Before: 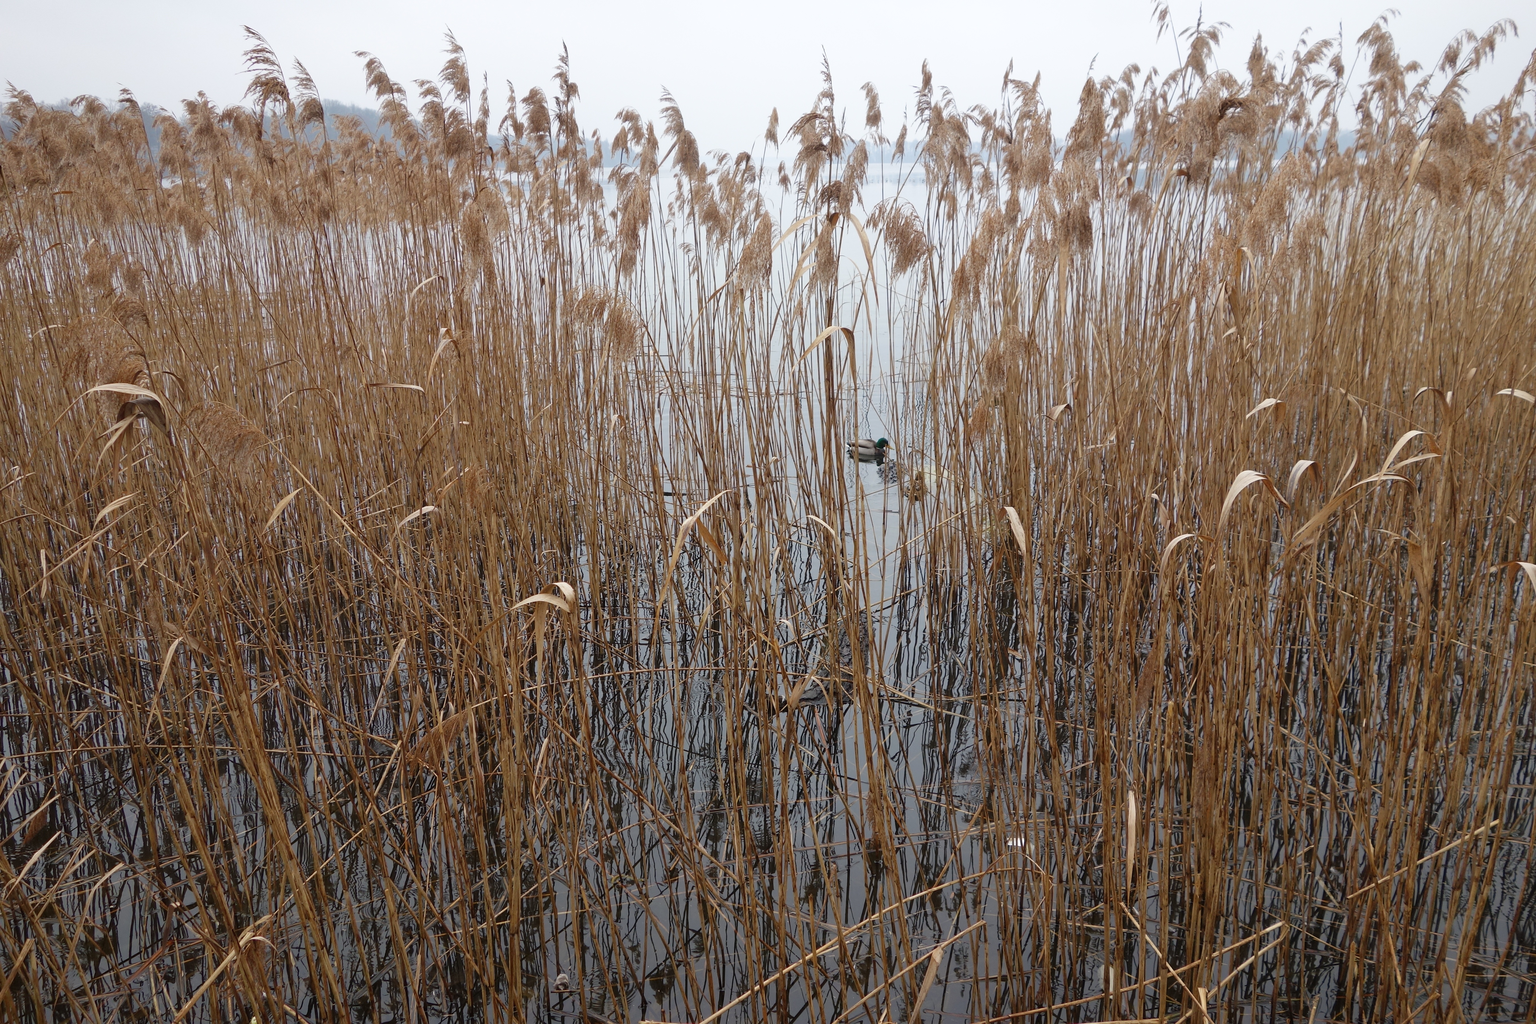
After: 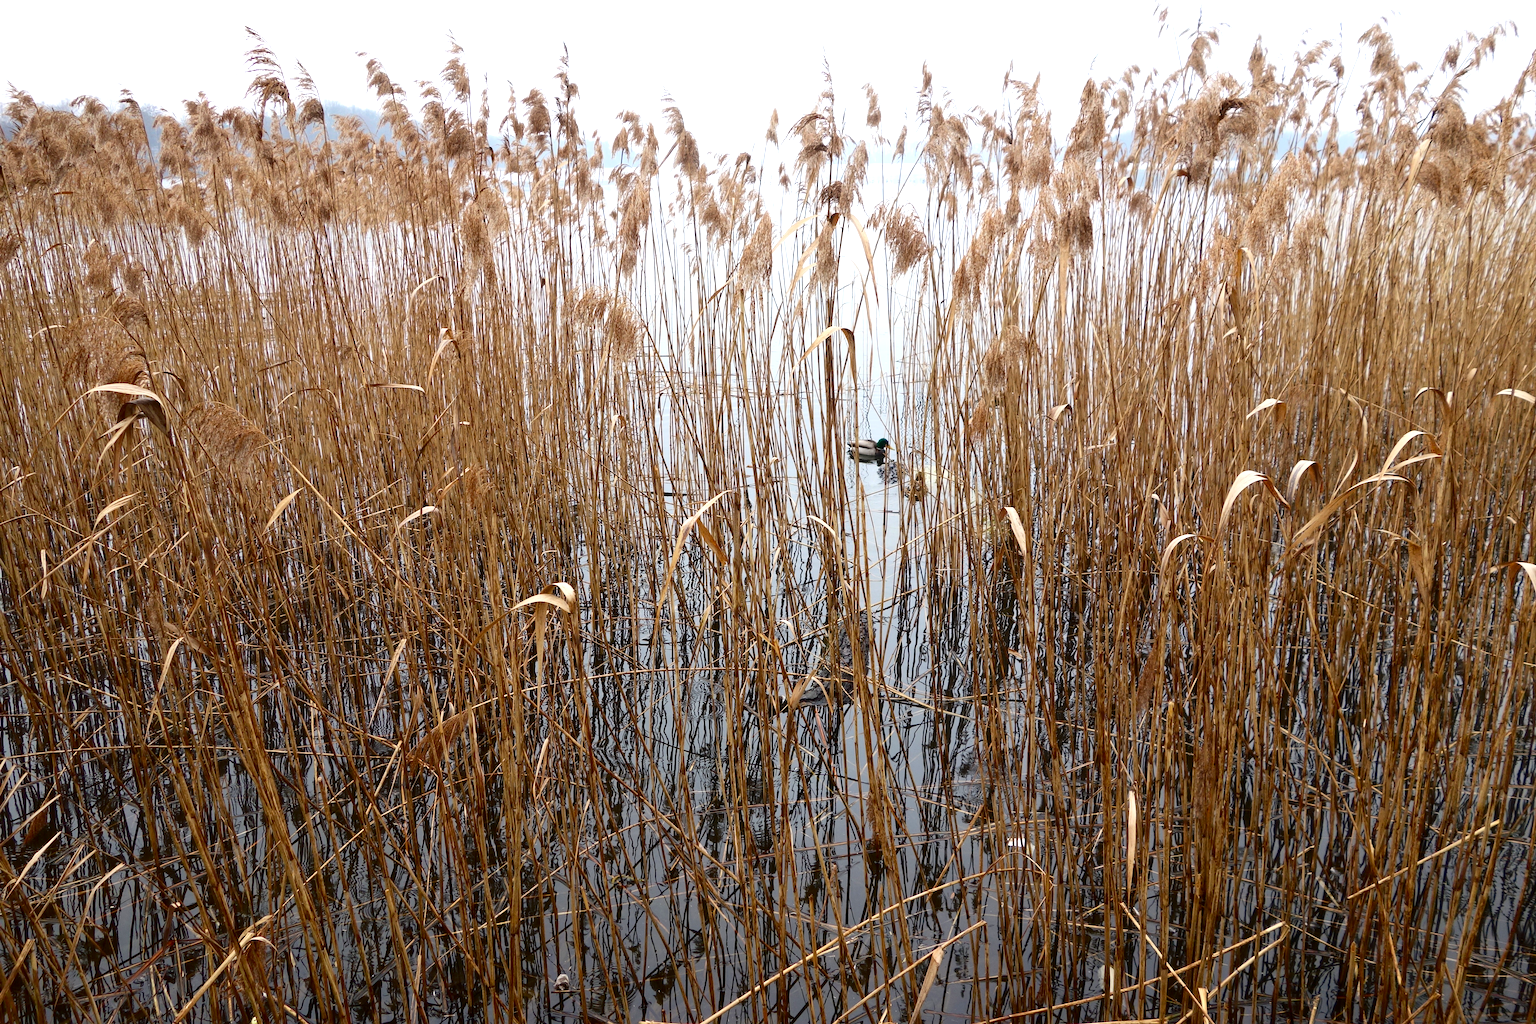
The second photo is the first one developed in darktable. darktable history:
exposure: black level correction 0.001, exposure 0.675 EV, compensate highlight preservation false
contrast brightness saturation: contrast 0.19, brightness -0.11, saturation 0.21
